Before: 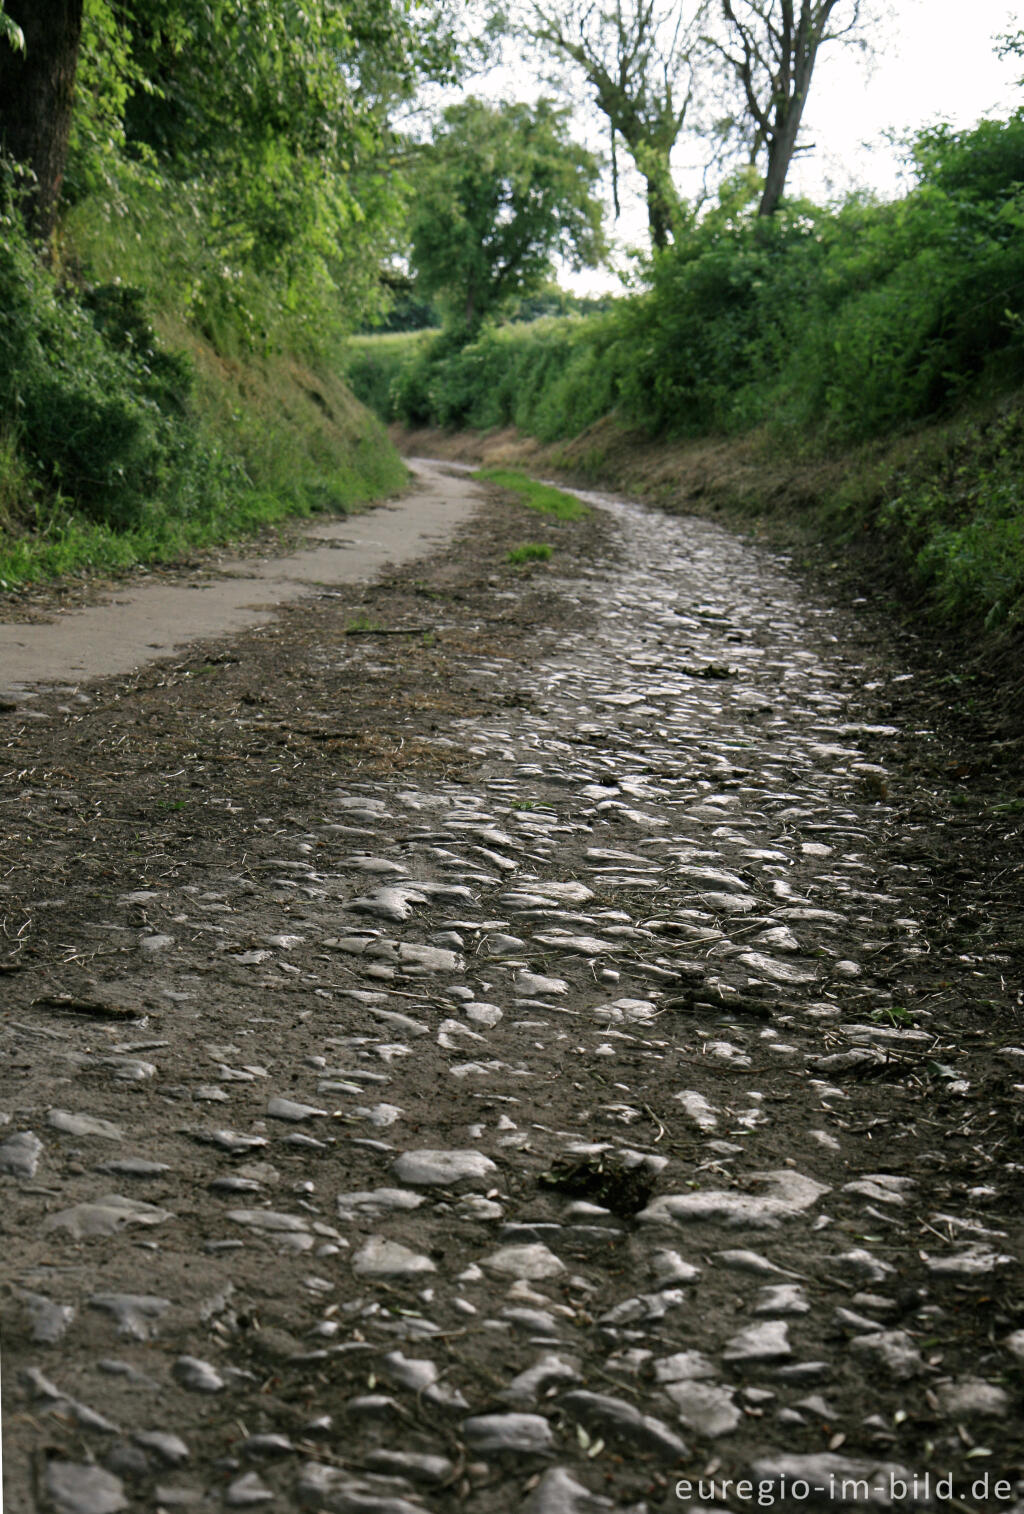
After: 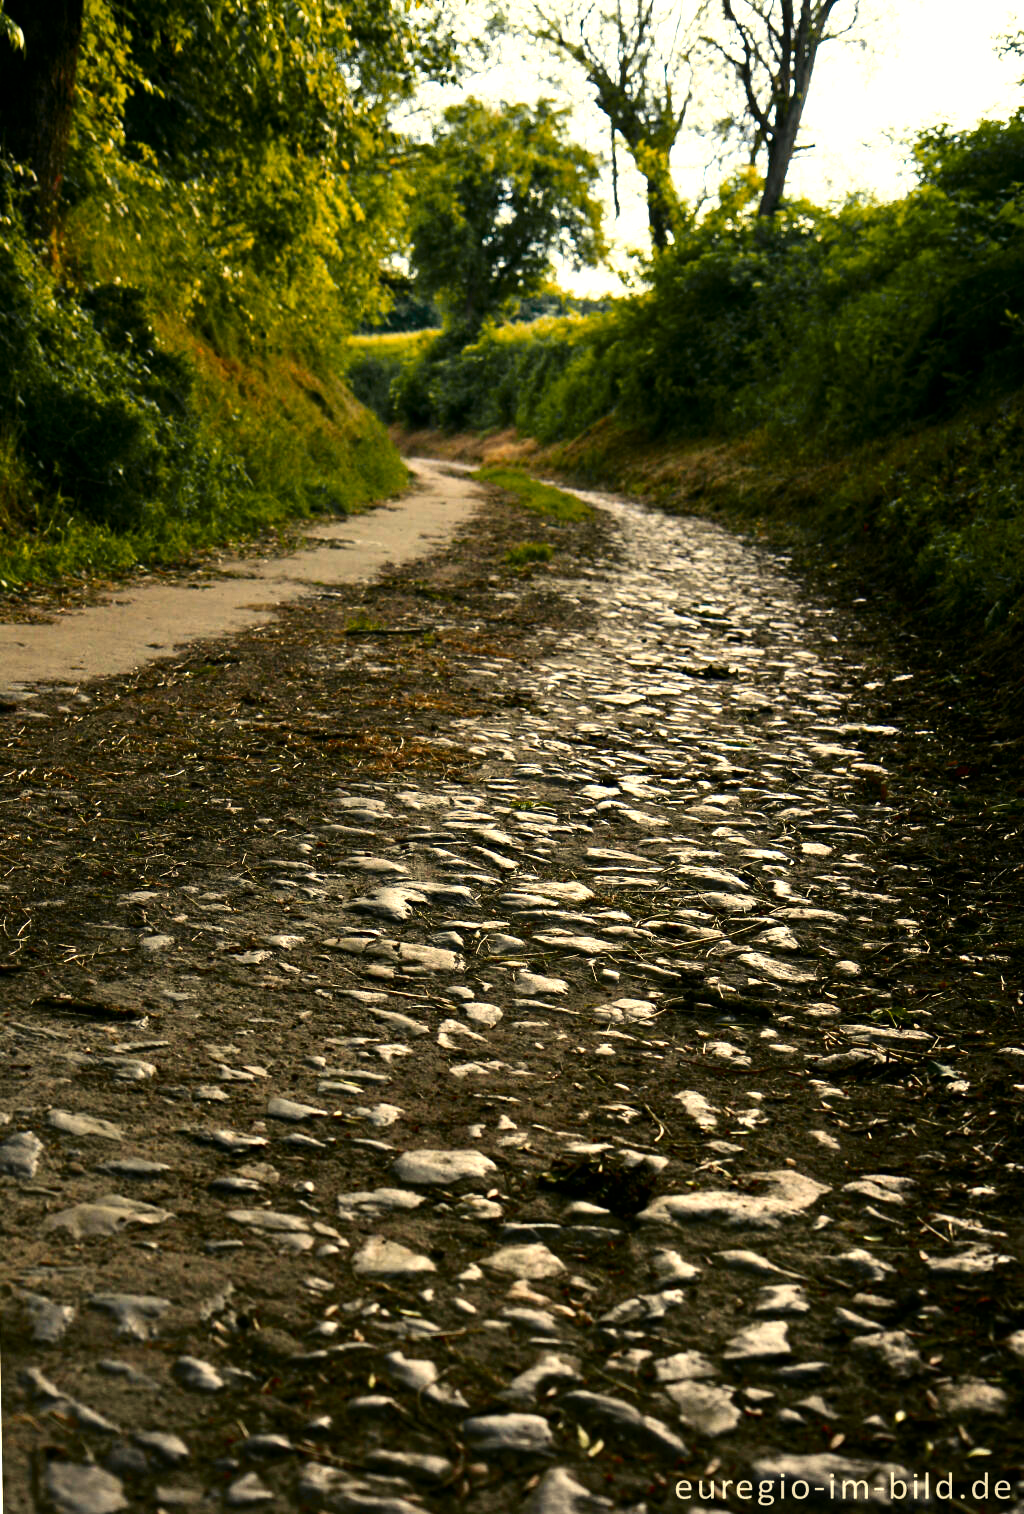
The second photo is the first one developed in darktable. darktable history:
color balance rgb: highlights gain › chroma 8.007%, highlights gain › hue 83.71°, linear chroma grading › global chroma 20.49%, perceptual saturation grading › global saturation 9.55%, global vibrance 15.752%, saturation formula JzAzBz (2021)
contrast brightness saturation: contrast 0.187, brightness -0.244, saturation 0.112
exposure: black level correction 0, exposure 0.703 EV, compensate highlight preservation false
color zones: curves: ch1 [(0.29, 0.492) (0.373, 0.185) (0.509, 0.481)]; ch2 [(0.25, 0.462) (0.749, 0.457)]
